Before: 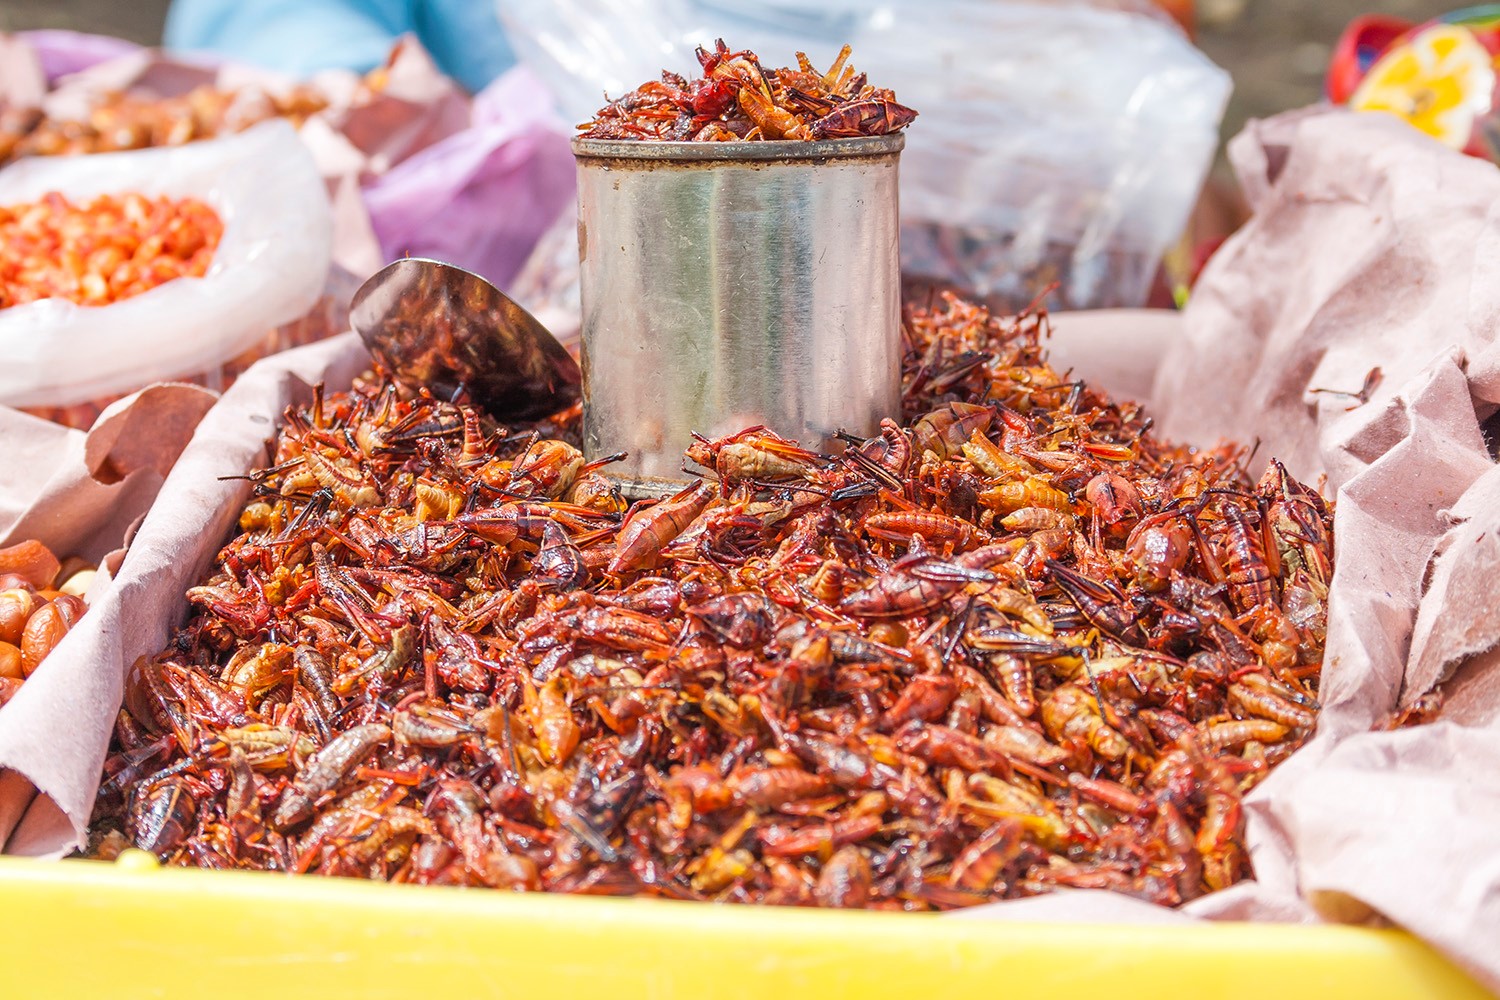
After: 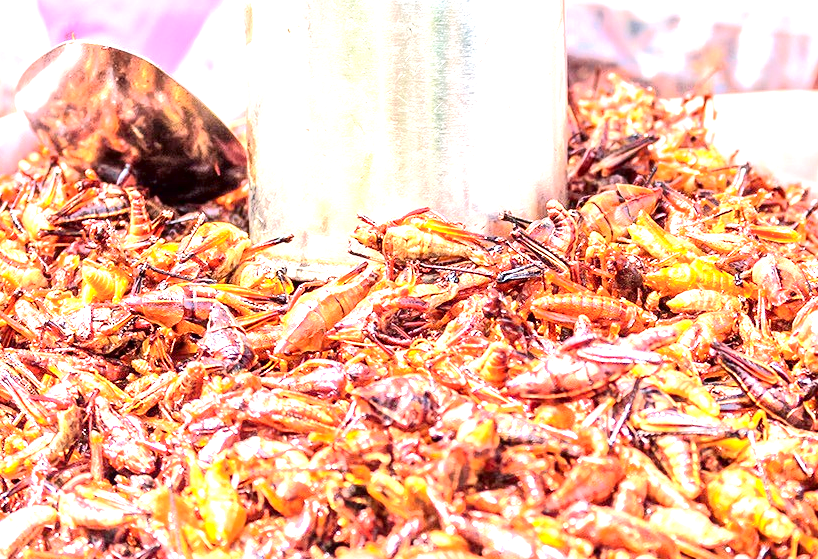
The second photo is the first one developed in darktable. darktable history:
crop and rotate: left 22.299%, top 21.847%, right 23.155%, bottom 22.159%
exposure: black level correction 0, exposure 1.918 EV, compensate highlight preservation false
tone curve: curves: ch0 [(0, 0) (0.003, 0.001) (0.011, 0.001) (0.025, 0.001) (0.044, 0.001) (0.069, 0.003) (0.1, 0.007) (0.136, 0.013) (0.177, 0.032) (0.224, 0.083) (0.277, 0.157) (0.335, 0.237) (0.399, 0.334) (0.468, 0.446) (0.543, 0.562) (0.623, 0.683) (0.709, 0.801) (0.801, 0.869) (0.898, 0.918) (1, 1)], color space Lab, independent channels, preserve colors none
